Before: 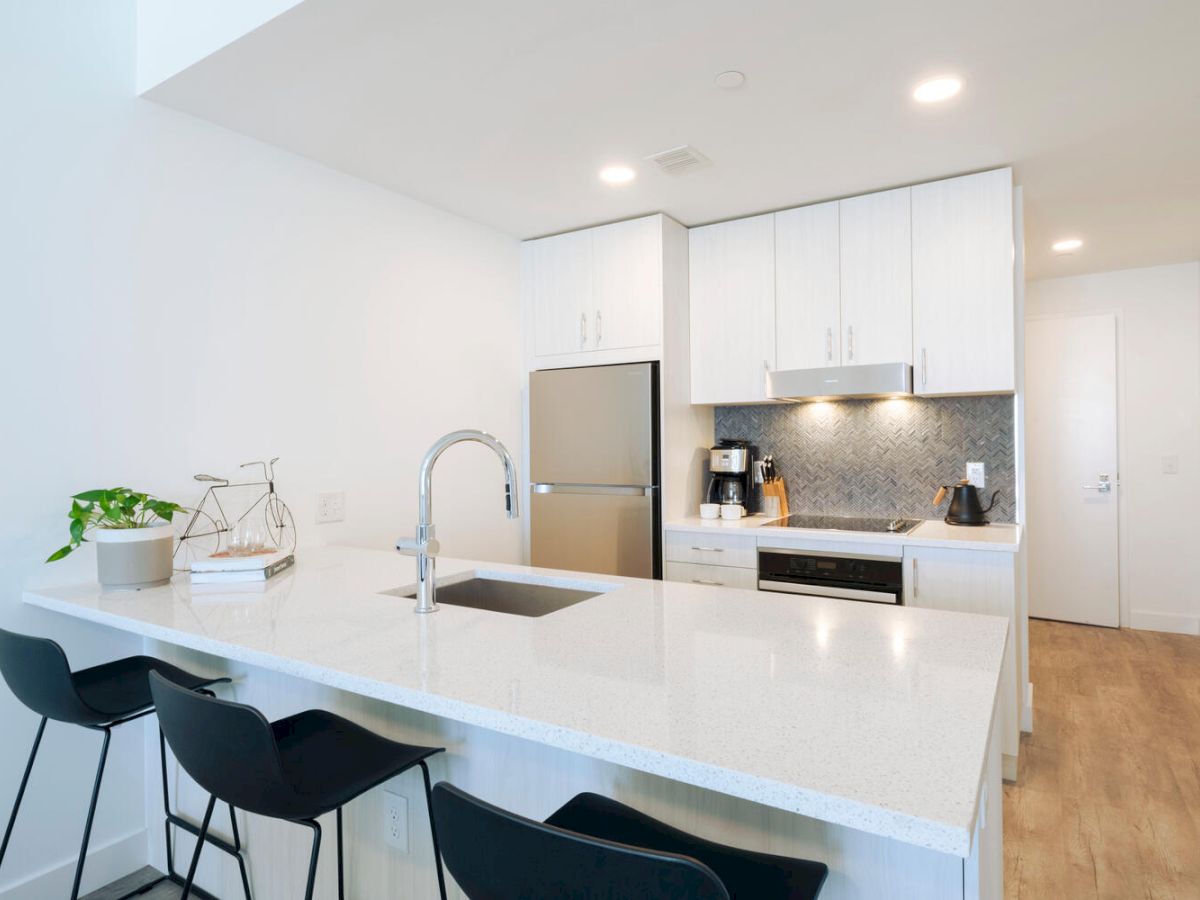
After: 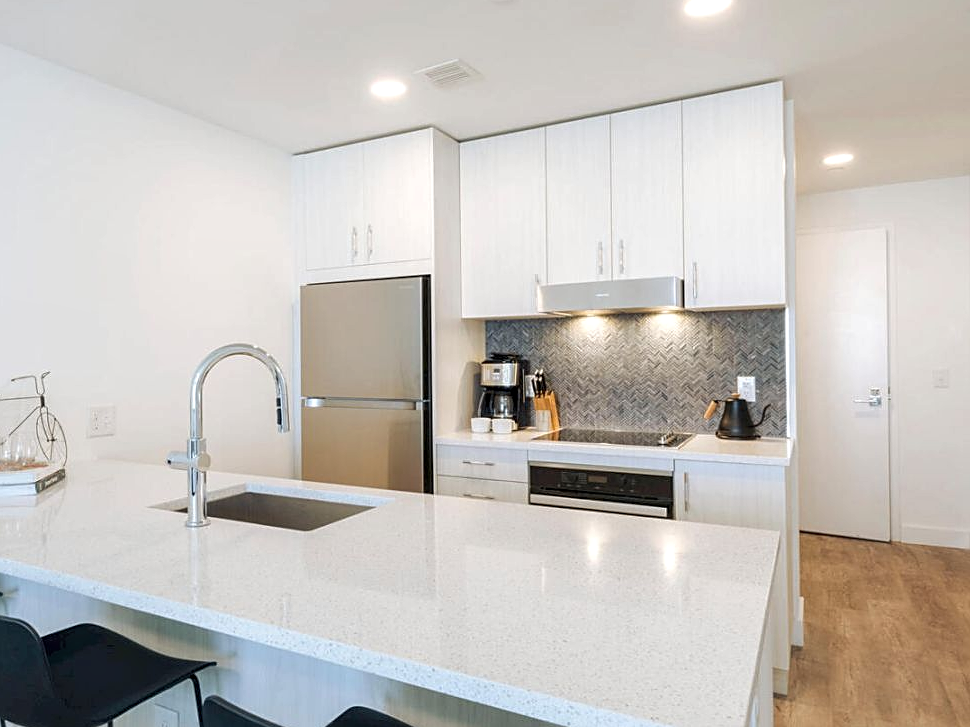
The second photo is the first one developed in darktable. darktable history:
sharpen: on, module defaults
local contrast: detail 130%
crop: left 19.159%, top 9.58%, bottom 9.58%
